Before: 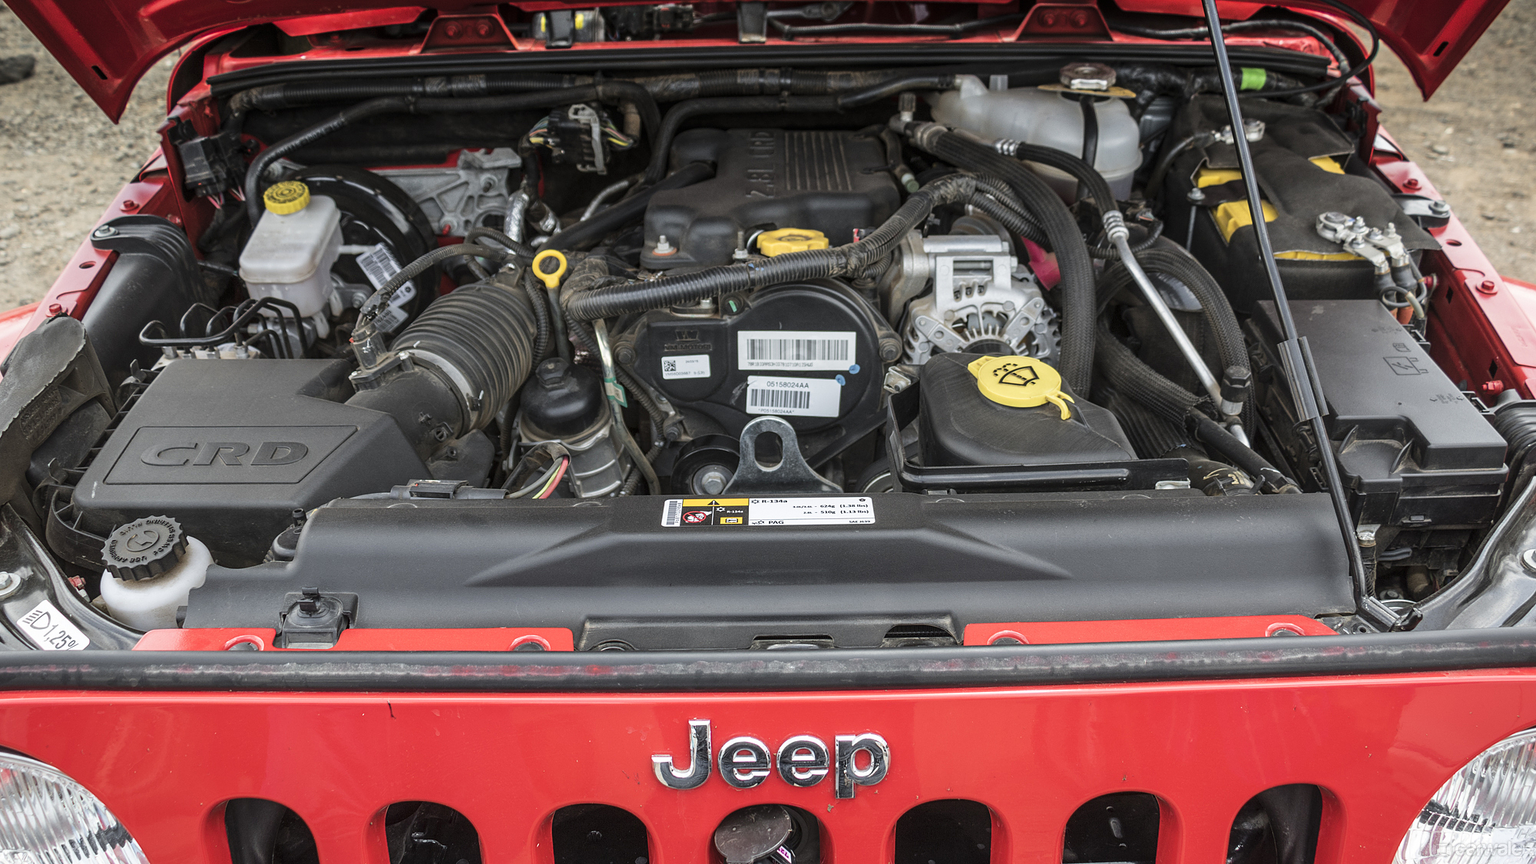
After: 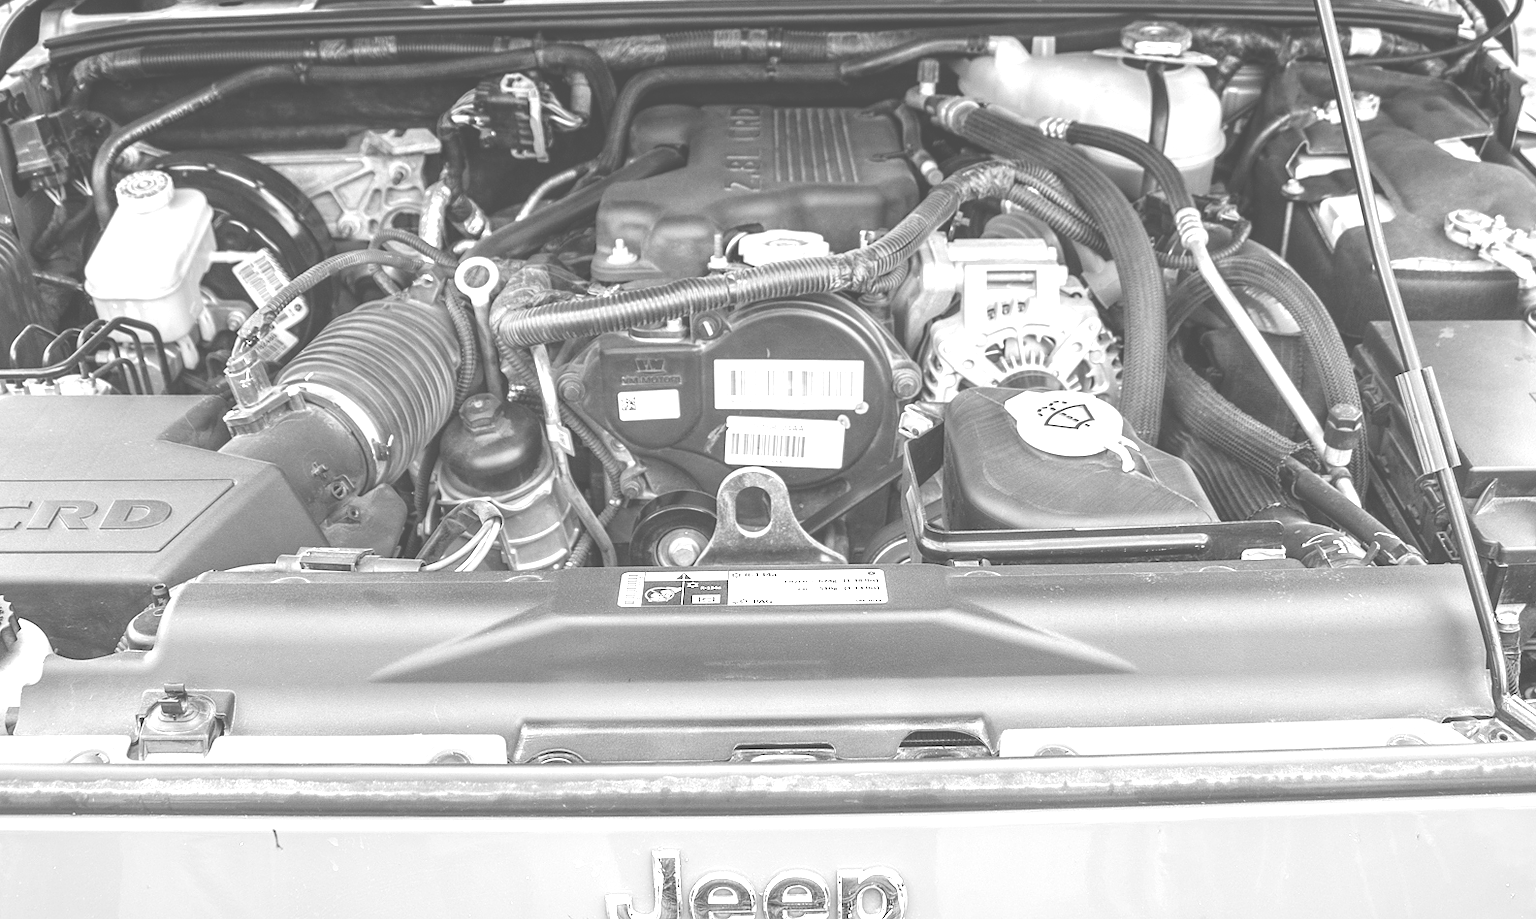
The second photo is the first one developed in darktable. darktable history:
color balance rgb: linear chroma grading › shadows -3%, linear chroma grading › highlights -4%
exposure: exposure 0.217 EV, compensate highlight preservation false
crop: left 11.225%, top 5.381%, right 9.565%, bottom 10.314%
colorize: hue 34.49°, saturation 35.33%, source mix 100%, lightness 55%, version 1
monochrome: on, module defaults
